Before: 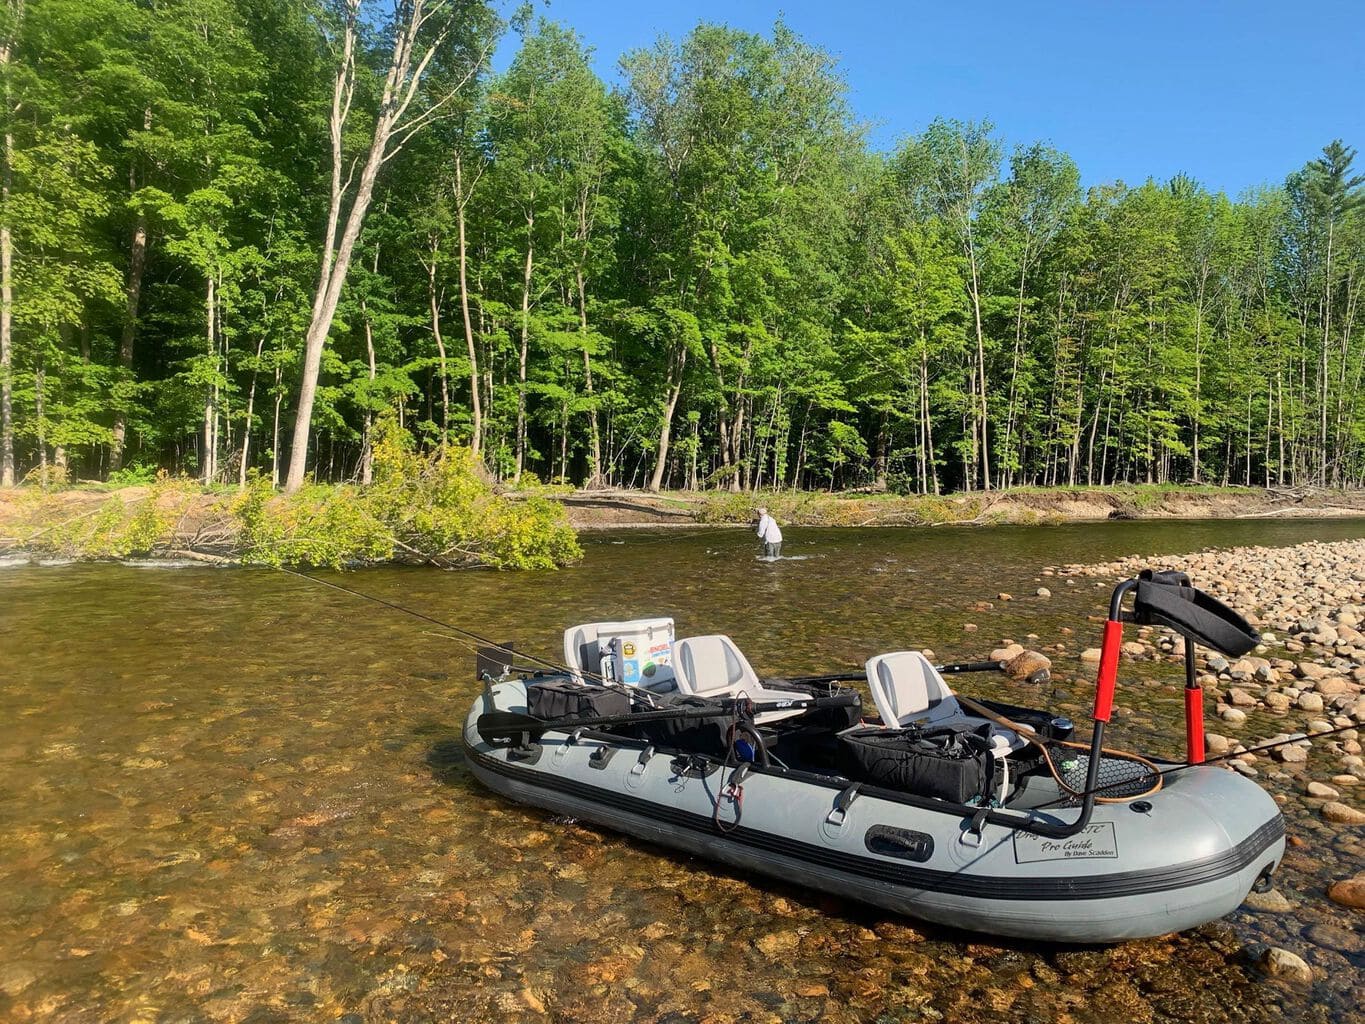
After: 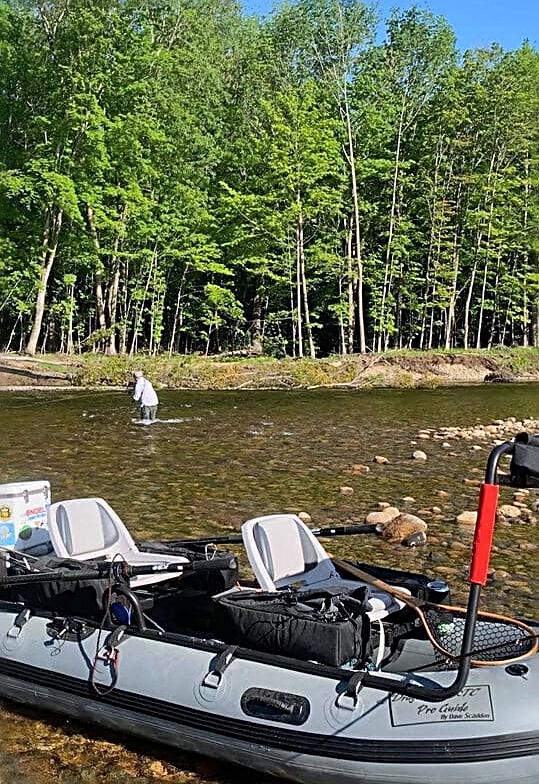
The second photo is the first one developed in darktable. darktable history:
white balance: red 0.984, blue 1.059
sharpen: radius 2.543, amount 0.636
tone equalizer: on, module defaults
shadows and highlights: low approximation 0.01, soften with gaussian
crop: left 45.721%, top 13.393%, right 14.118%, bottom 10.01%
